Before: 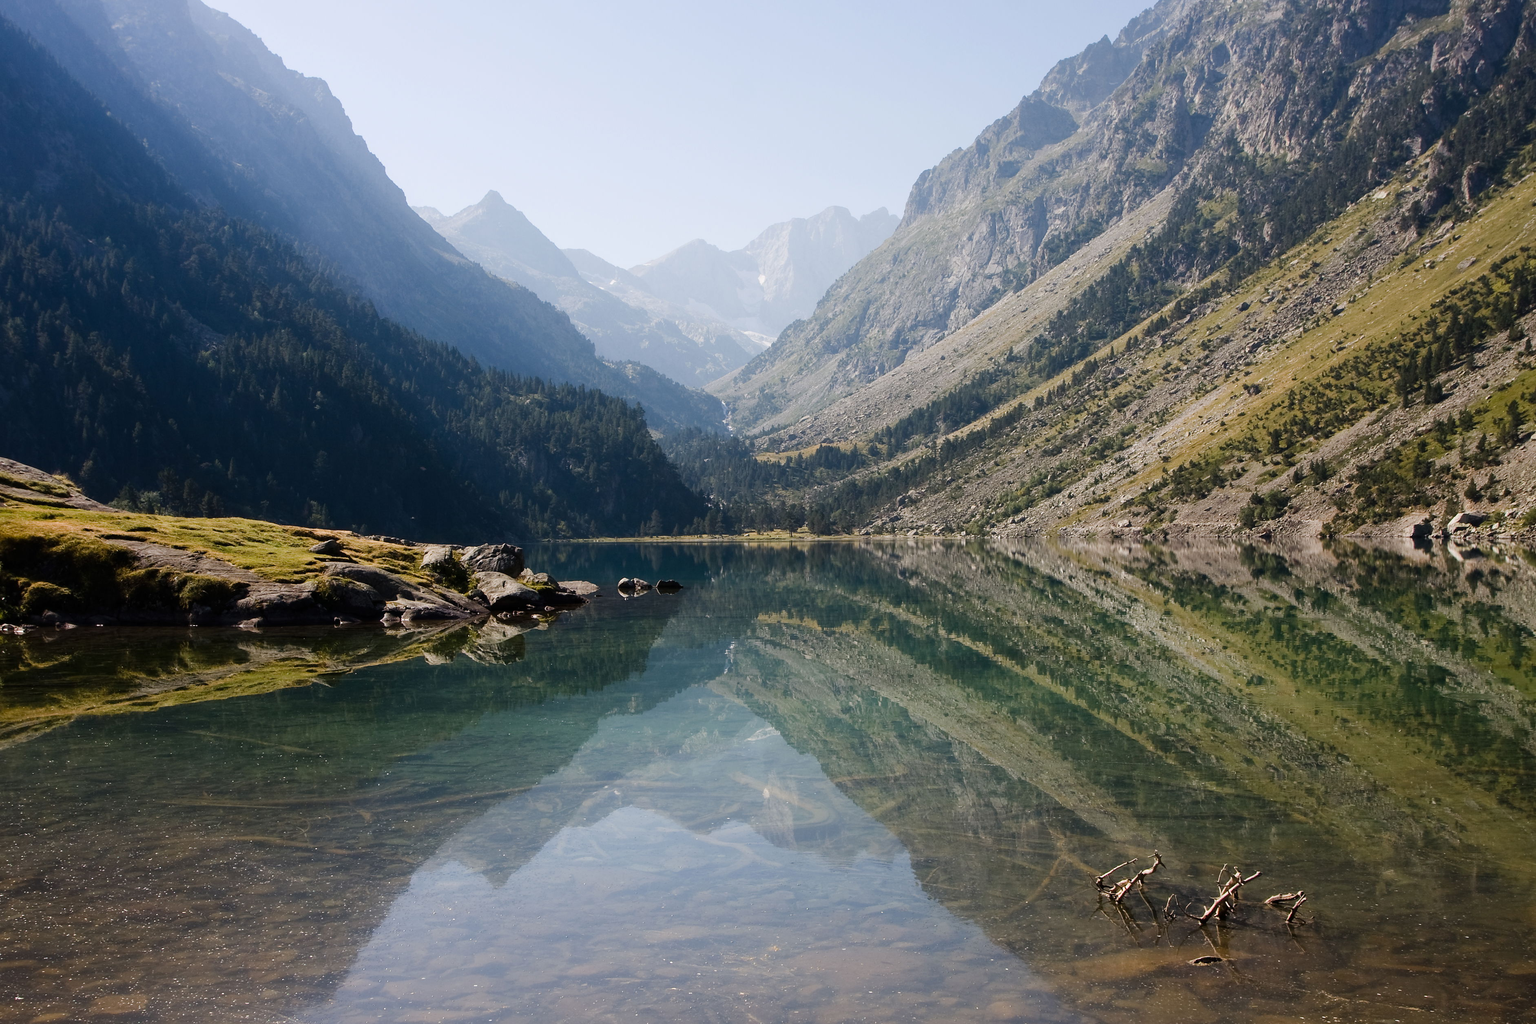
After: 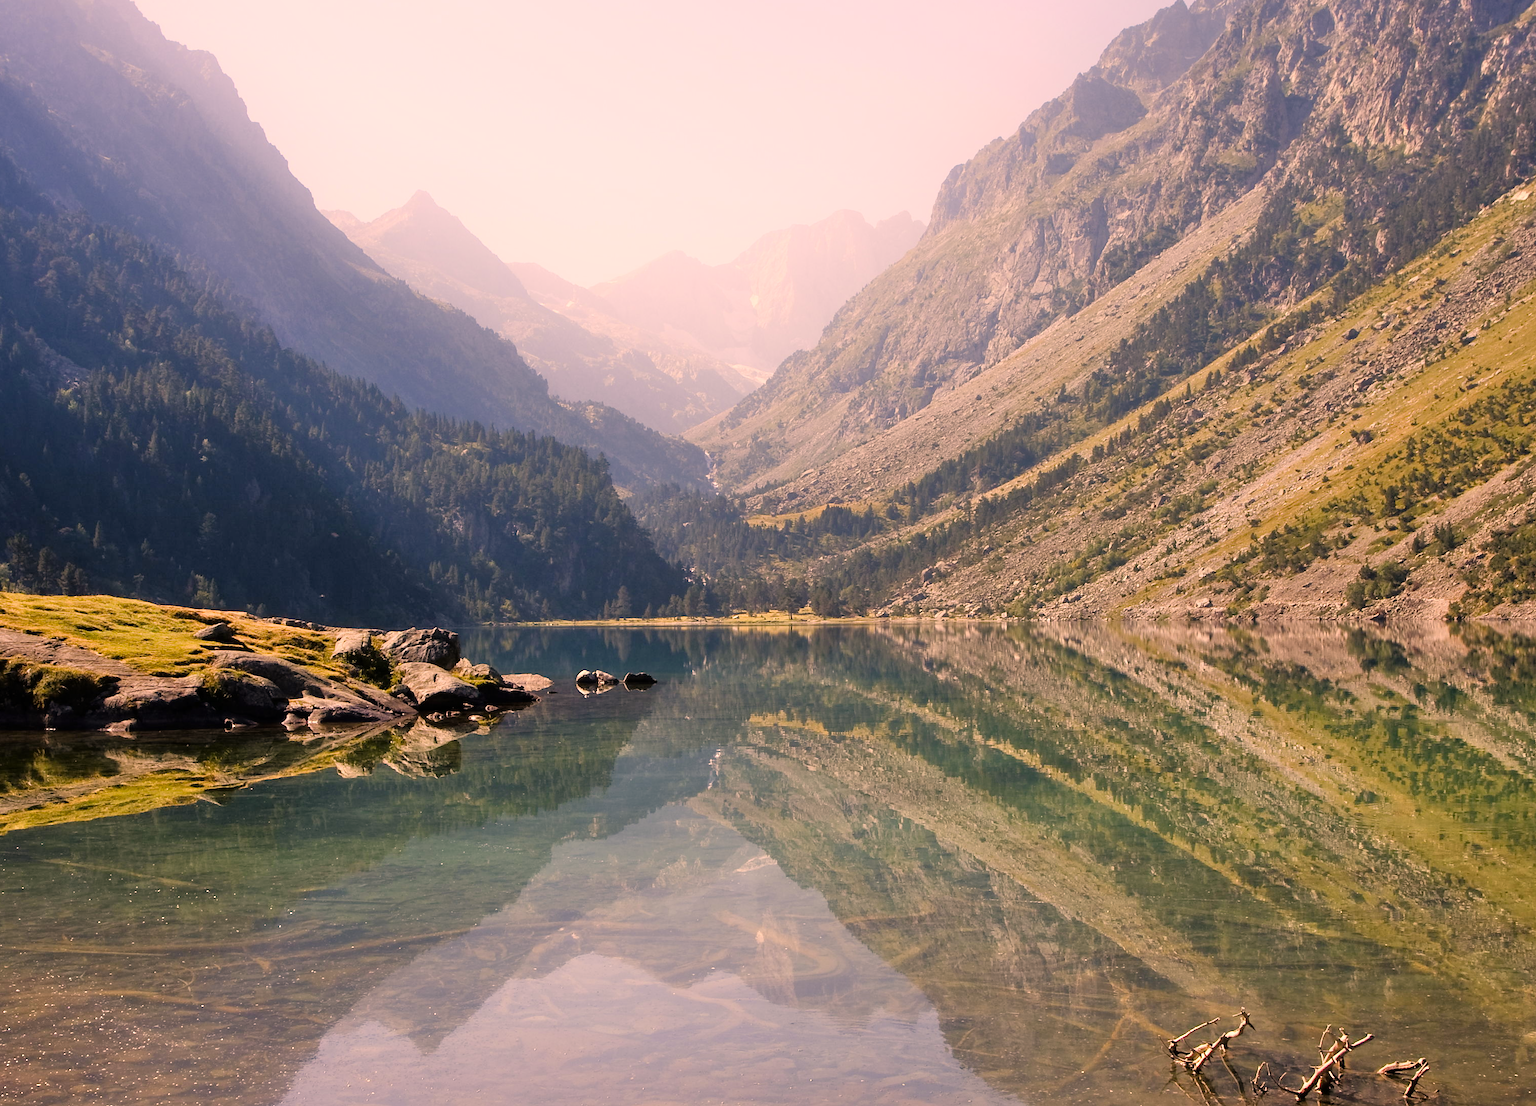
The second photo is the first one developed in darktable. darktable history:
tone equalizer: -7 EV 0.146 EV, -6 EV 0.587 EV, -5 EV 1.19 EV, -4 EV 1.35 EV, -3 EV 1.13 EV, -2 EV 0.6 EV, -1 EV 0.164 EV
color correction: highlights a* 17.83, highlights b* 19.1
base curve: preserve colors none
shadows and highlights: shadows -23.11, highlights 47.3, shadows color adjustment 98.01%, highlights color adjustment 58.04%, soften with gaussian
crop: left 9.963%, top 3.657%, right 9.306%, bottom 9.126%
